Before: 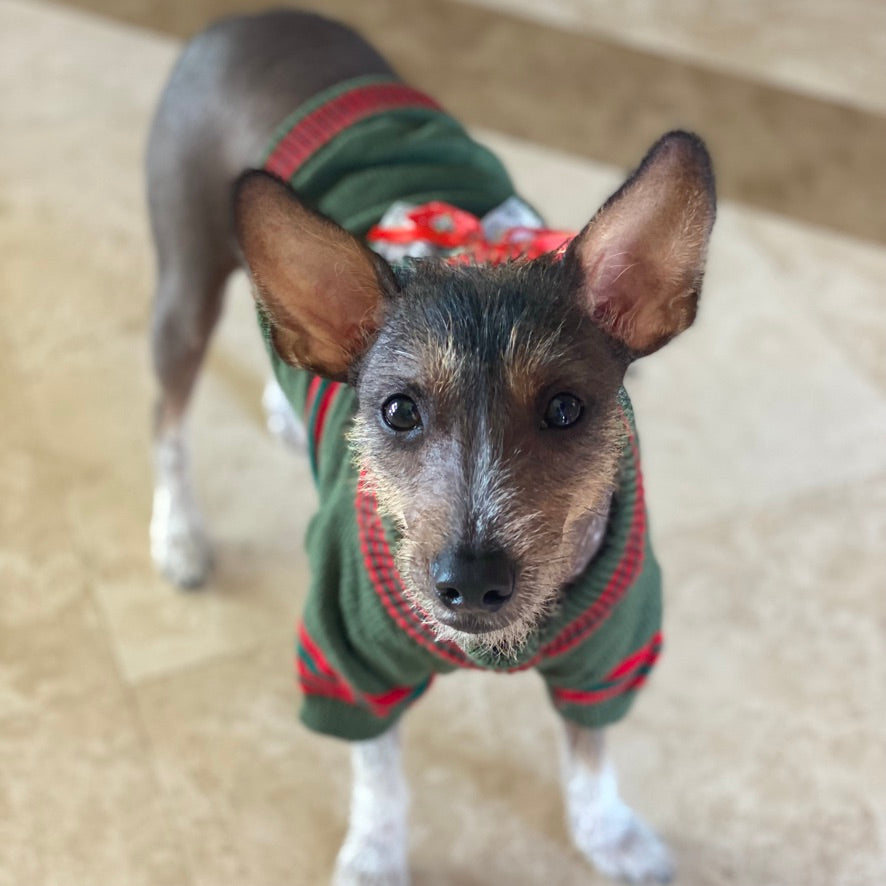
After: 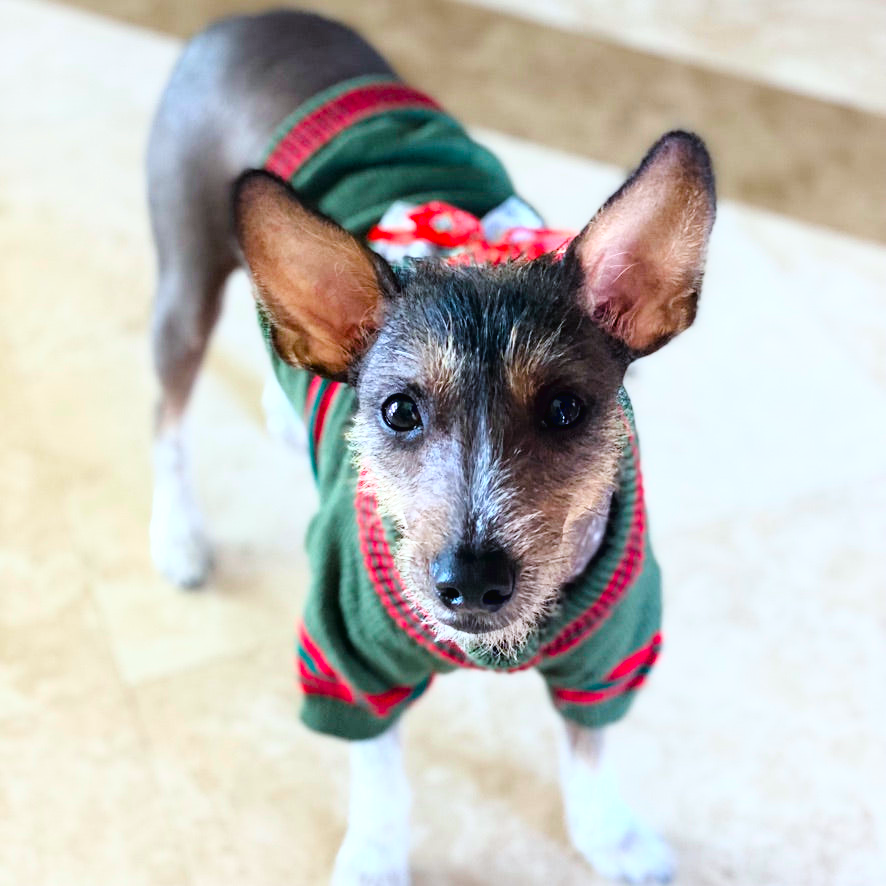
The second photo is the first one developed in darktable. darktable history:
tone curve: curves: ch0 [(0, 0.016) (0.11, 0.039) (0.259, 0.235) (0.383, 0.437) (0.499, 0.597) (0.733, 0.867) (0.843, 0.948) (1, 1)], color space Lab, linked channels, preserve colors none
color calibration: x 0.367, y 0.376, temperature 4372.25 K
color balance rgb: perceptual saturation grading › global saturation 20%, perceptual saturation grading › highlights -25%, perceptual saturation grading › shadows 50%
exposure: black level correction 0.005, exposure 0.286 EV, compensate highlight preservation false
